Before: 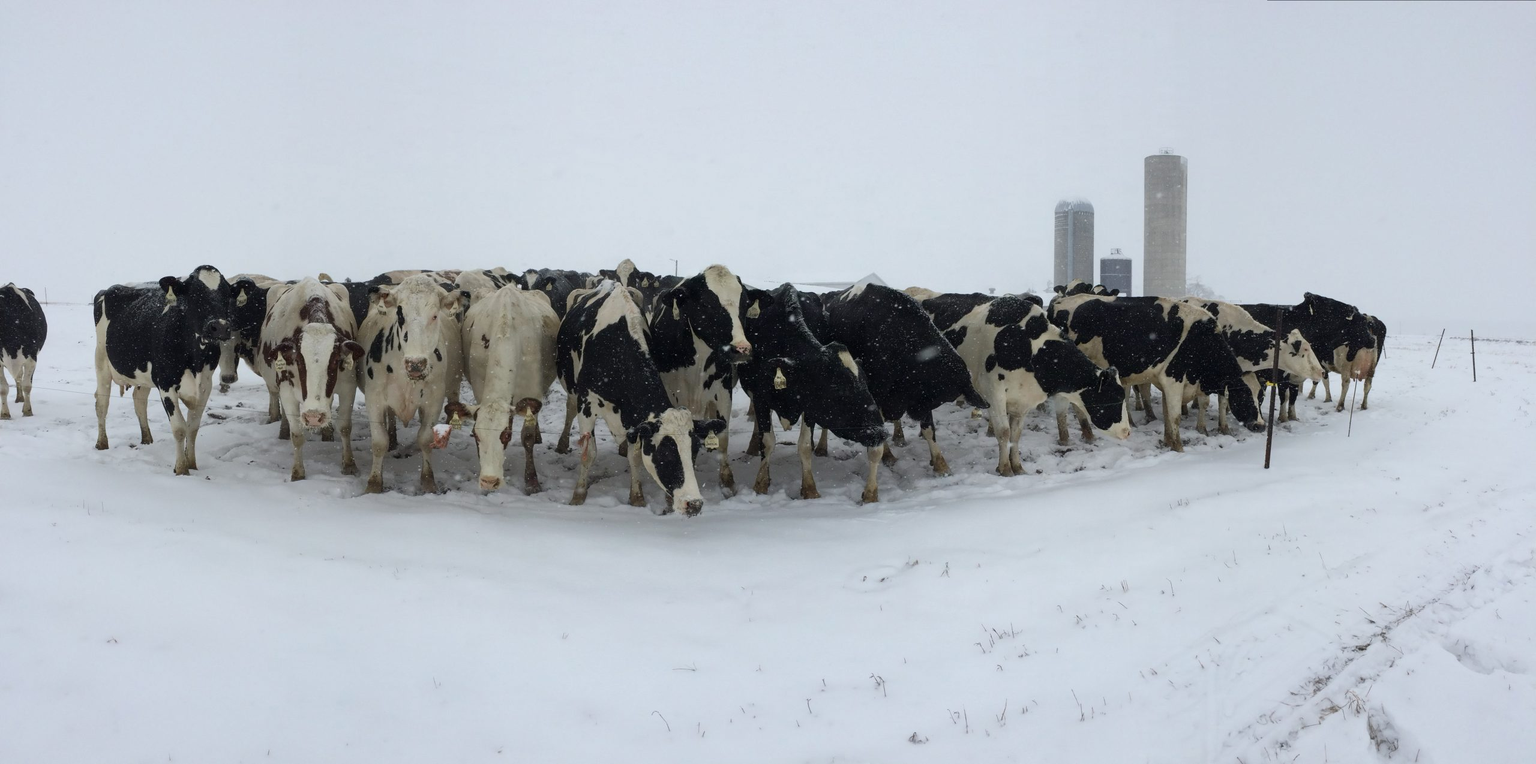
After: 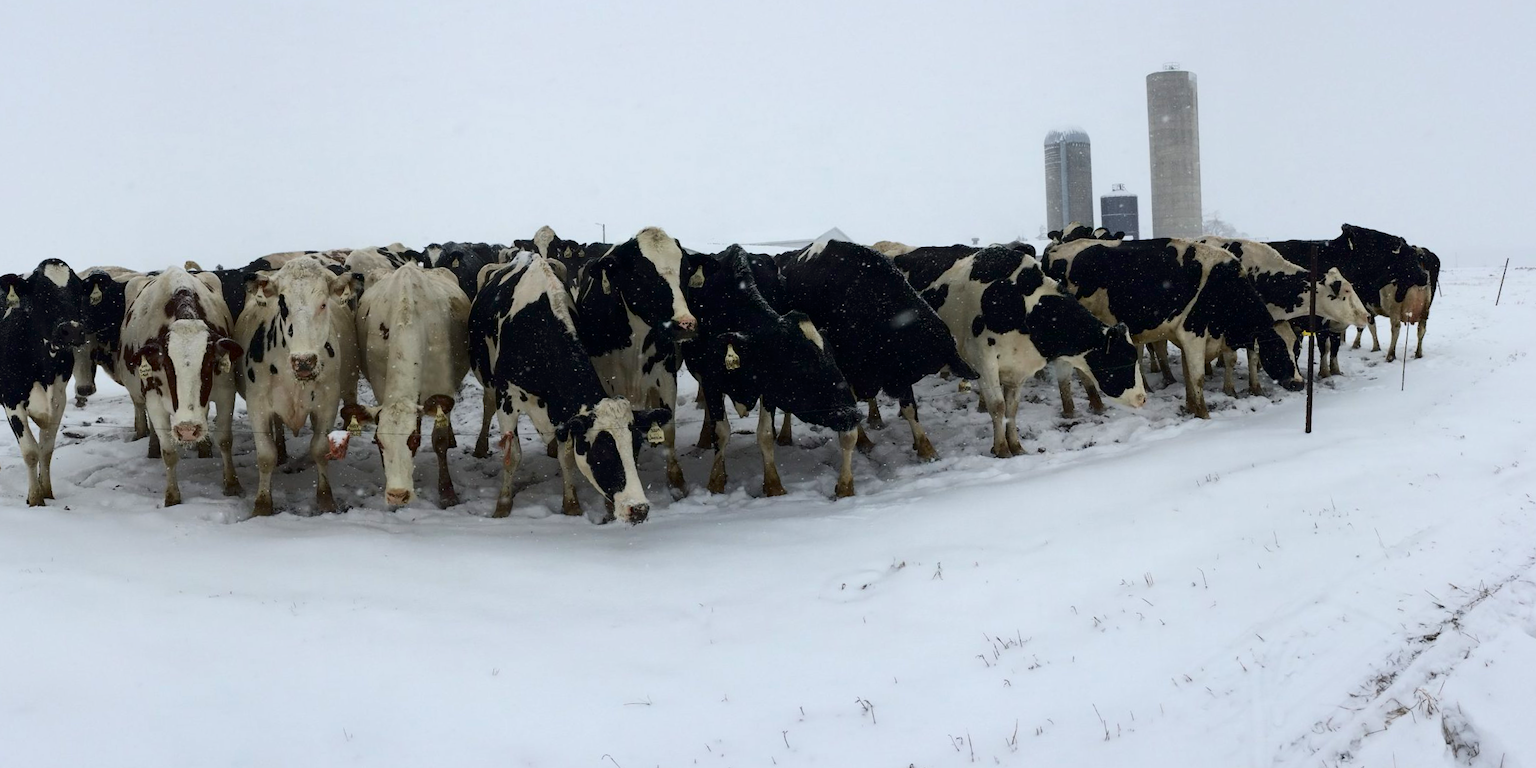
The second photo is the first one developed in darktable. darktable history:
crop and rotate: angle 2.95°, left 6.133%, top 5.688%
contrast brightness saturation: contrast 0.189, brightness -0.102, saturation 0.21
